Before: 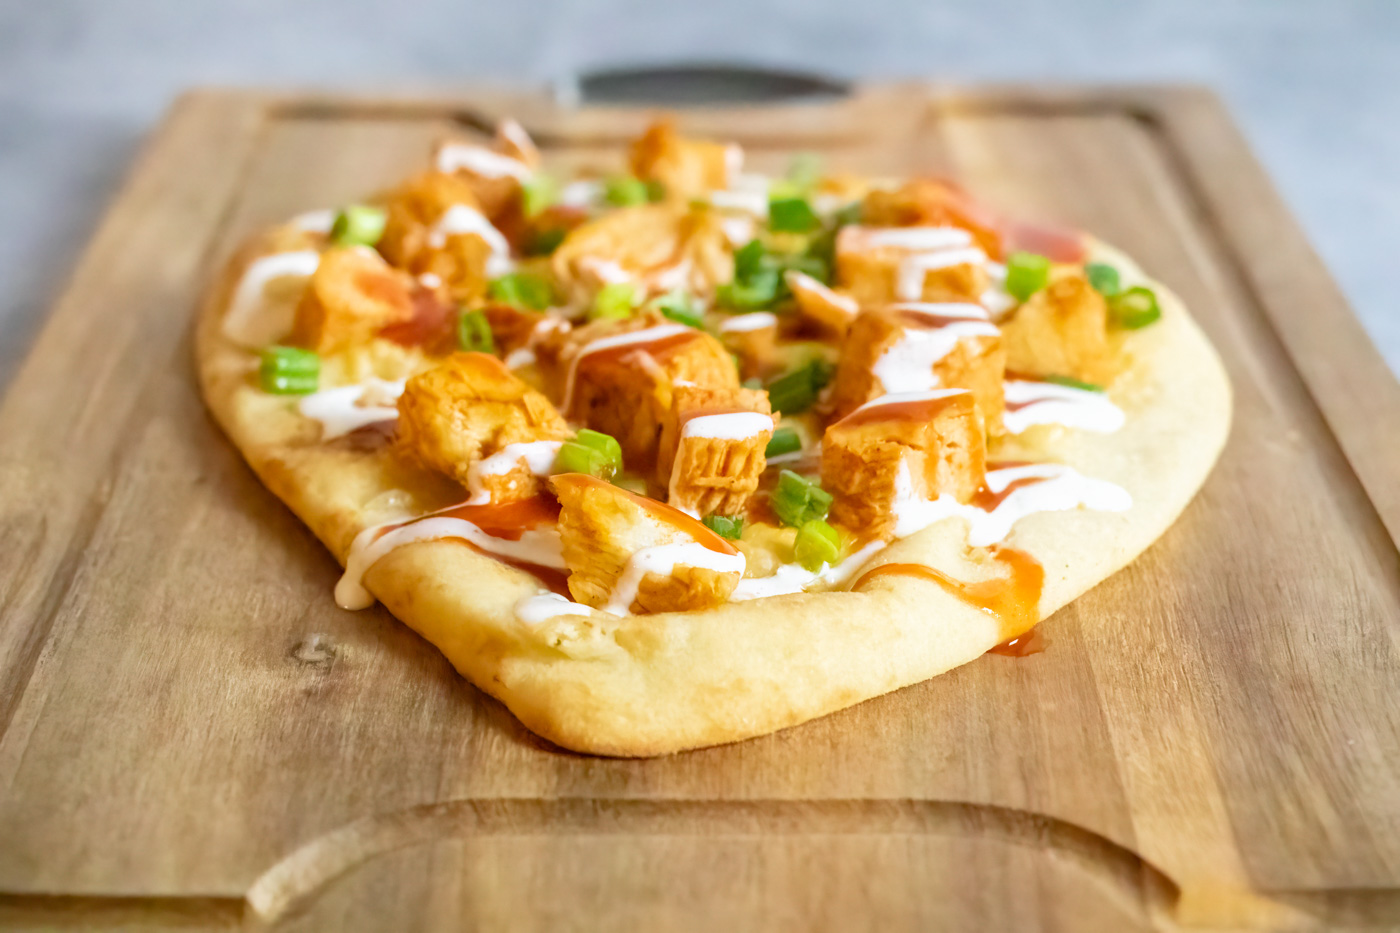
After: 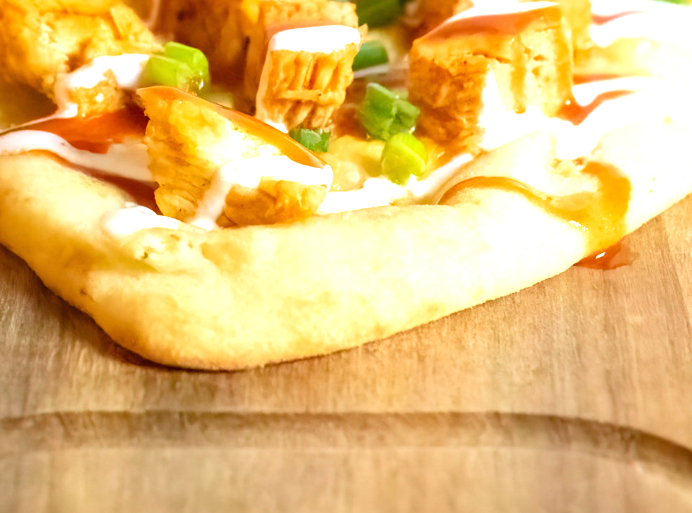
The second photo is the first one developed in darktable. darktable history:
crop: left 29.501%, top 41.49%, right 21.031%, bottom 3.505%
exposure: black level correction 0, exposure 0.498 EV, compensate highlight preservation false
